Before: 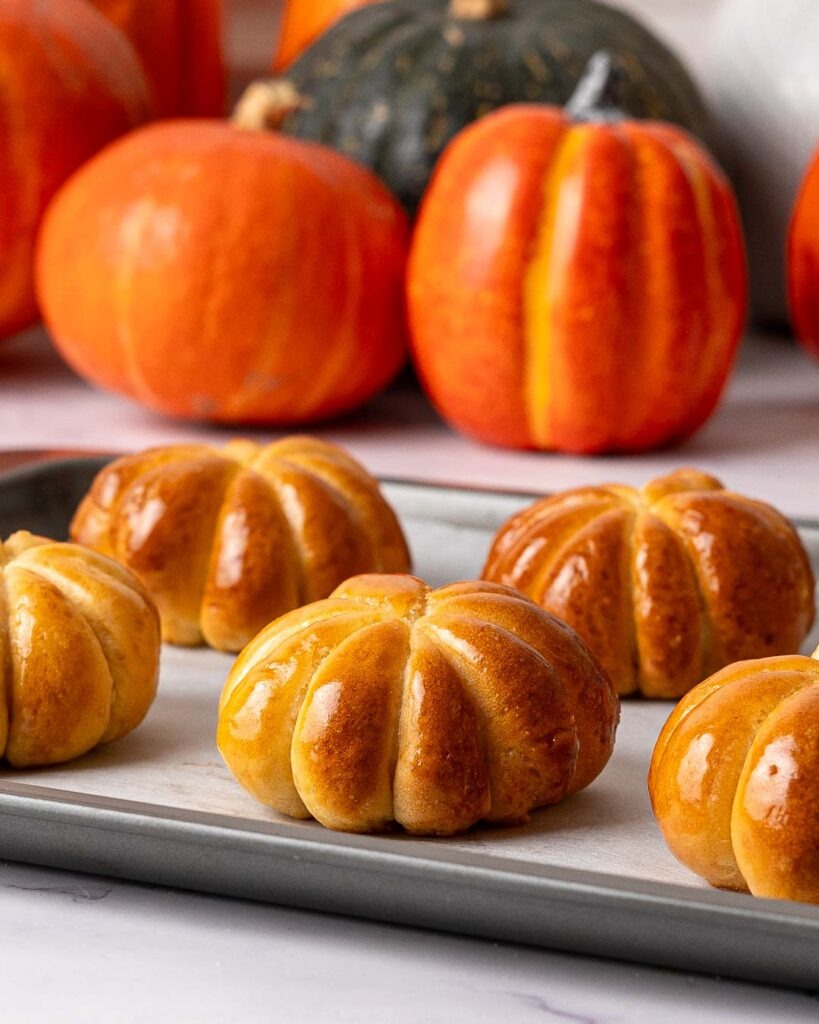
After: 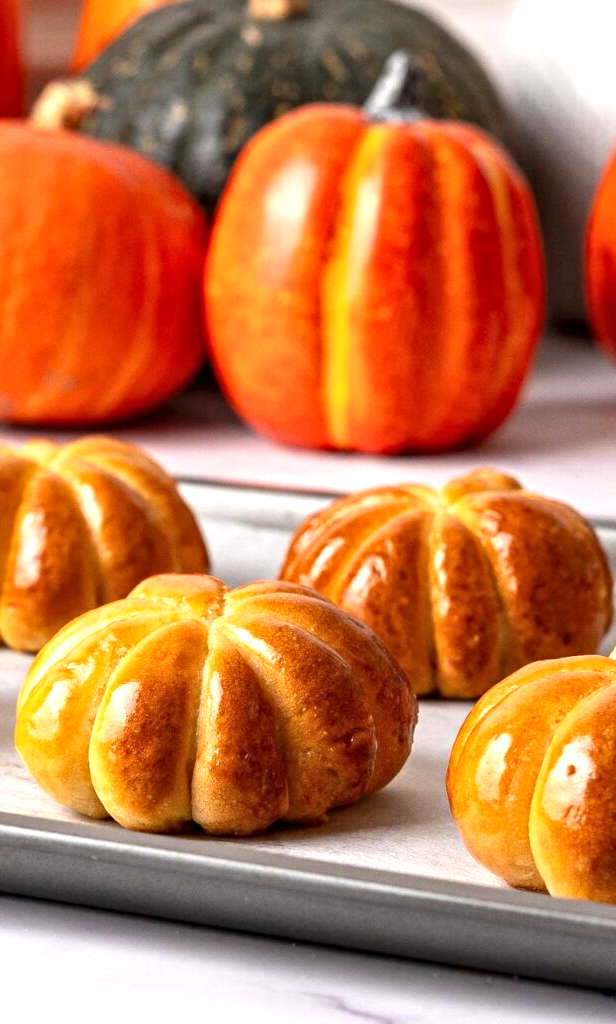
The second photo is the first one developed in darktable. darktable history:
contrast equalizer: y [[0.5, 0.5, 0.544, 0.569, 0.5, 0.5], [0.5 ×6], [0.5 ×6], [0 ×6], [0 ×6]]
crop and rotate: left 24.78%
exposure: exposure 0.578 EV, compensate exposure bias true, compensate highlight preservation false
